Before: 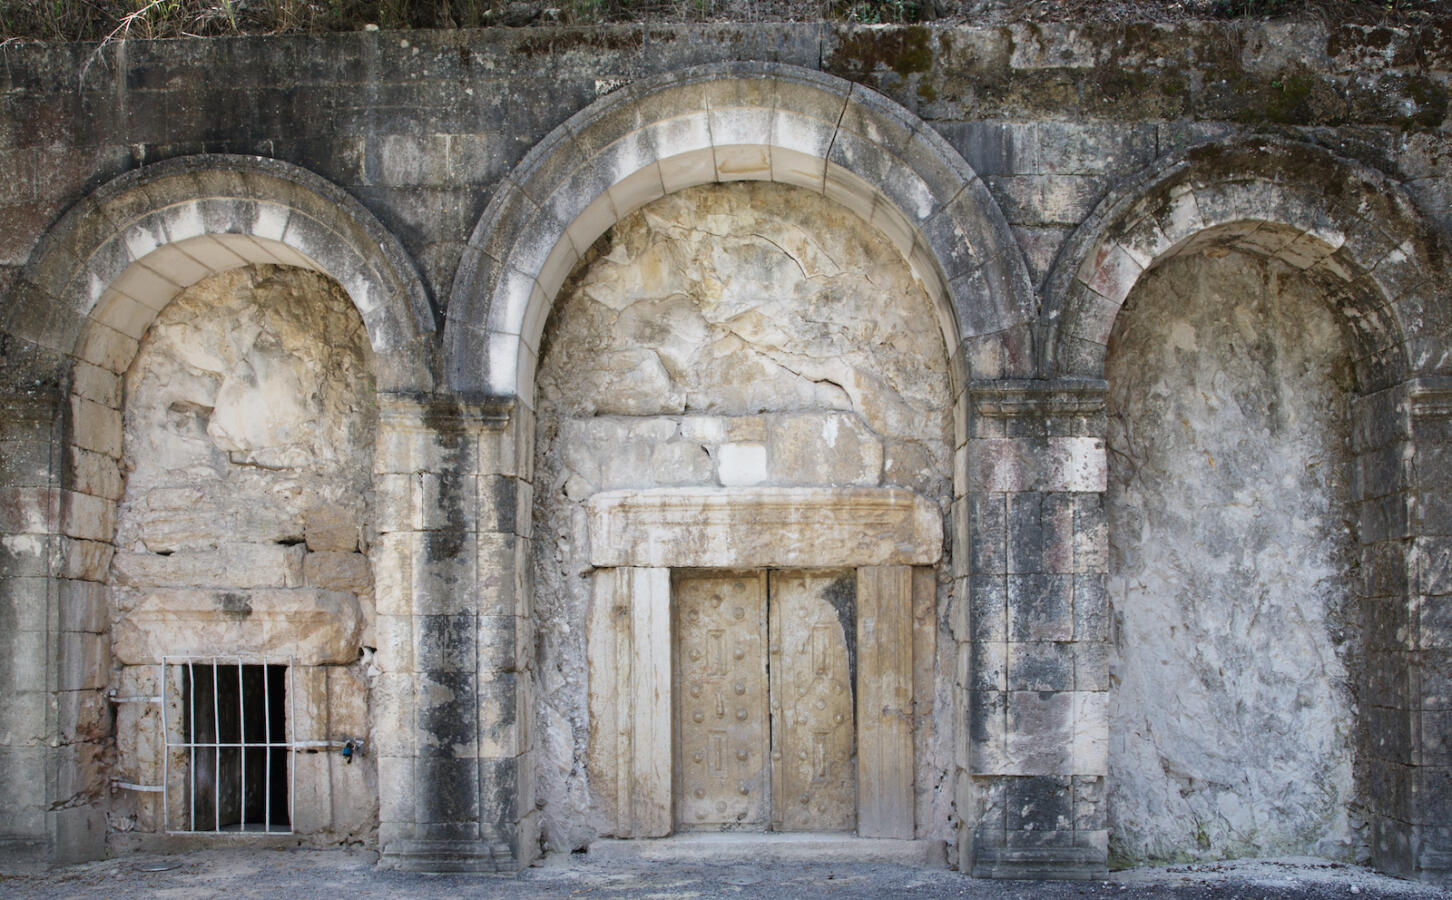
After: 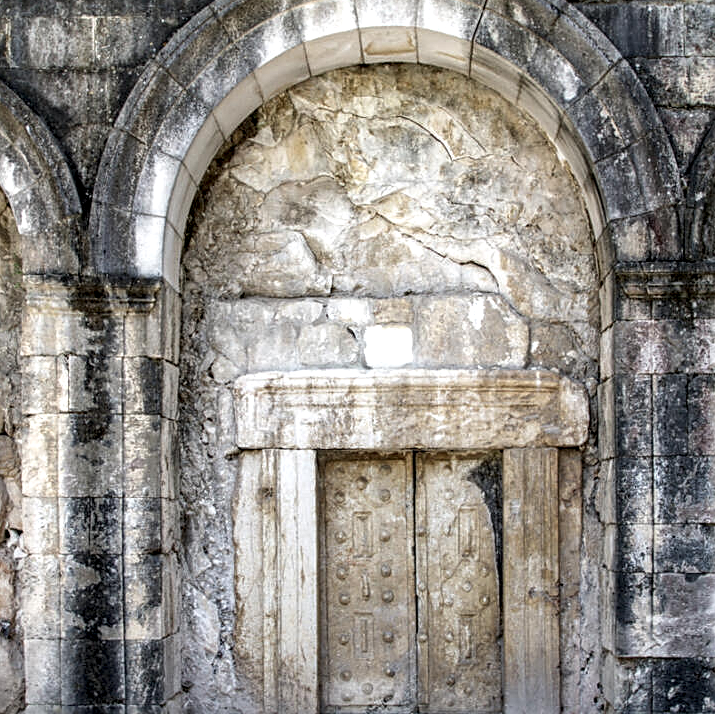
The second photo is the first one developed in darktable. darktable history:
local contrast: highlights 19%, detail 186%
sharpen: on, module defaults
crop and rotate: angle 0.021°, left 24.41%, top 13.091%, right 26.3%, bottom 7.441%
